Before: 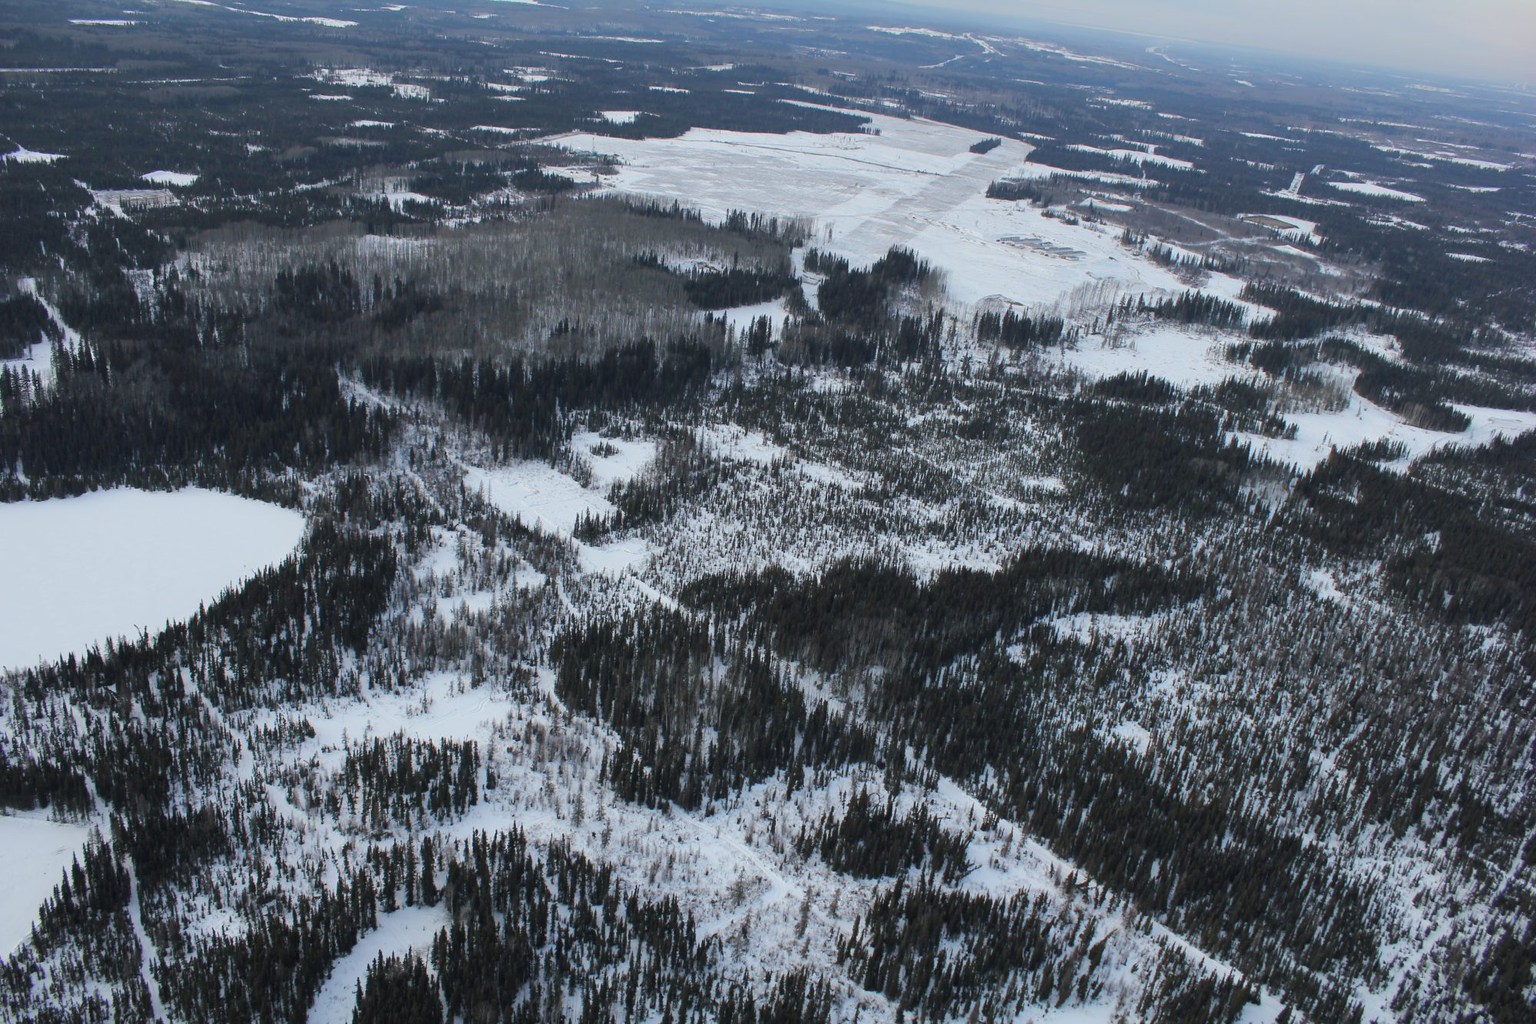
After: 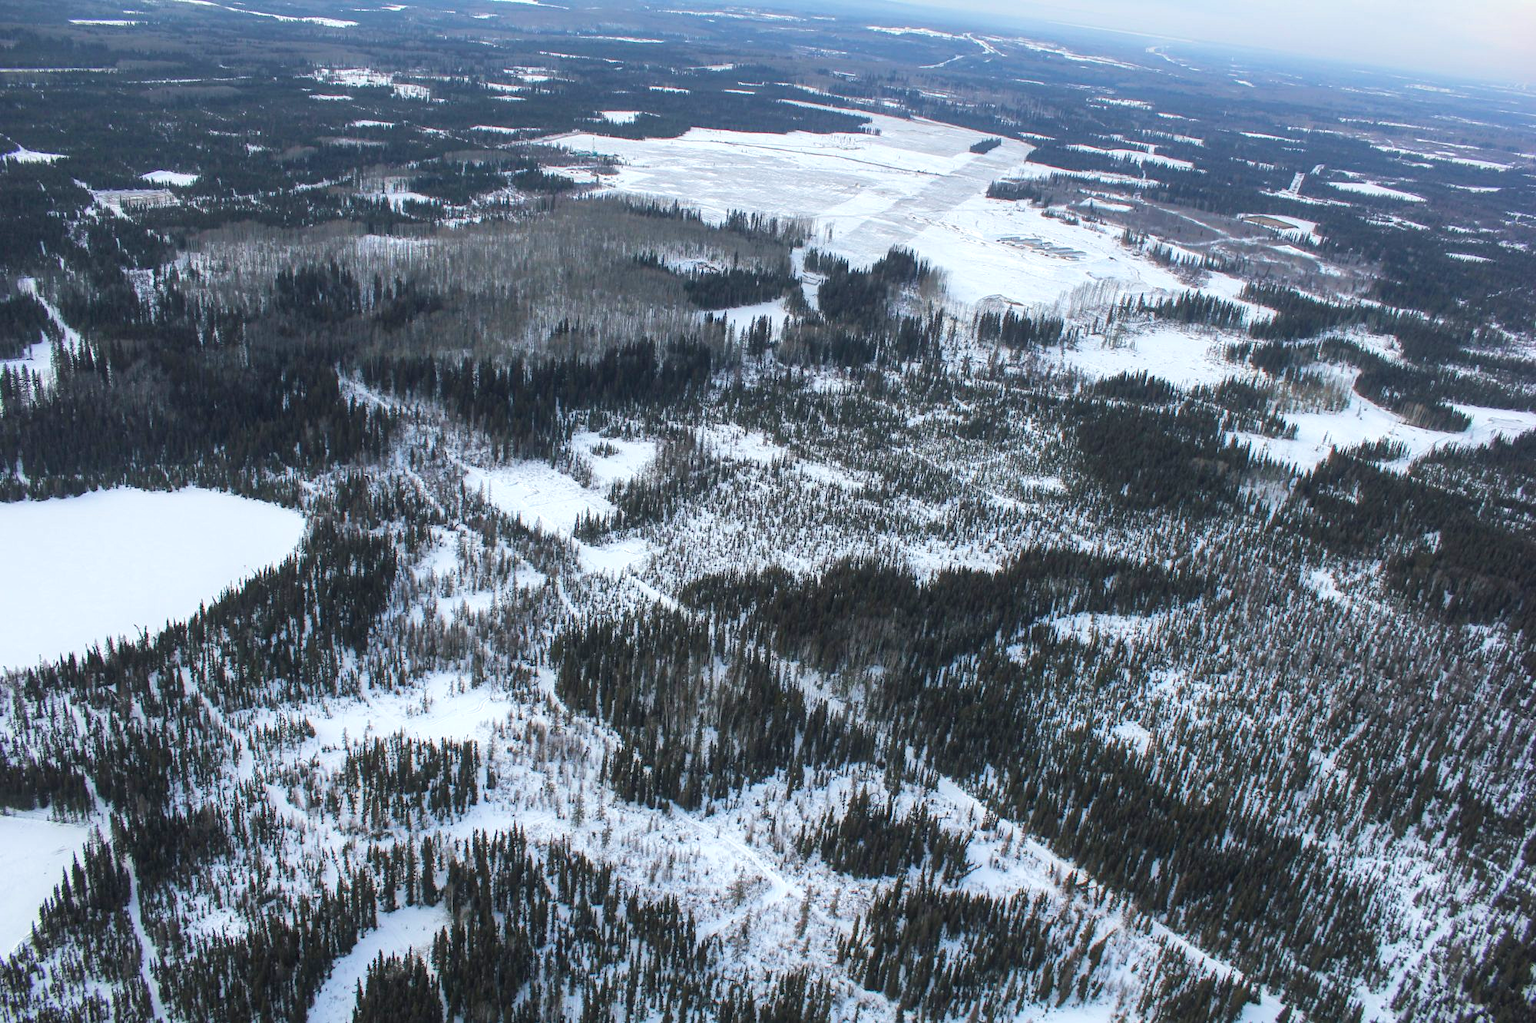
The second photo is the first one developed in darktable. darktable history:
contrast equalizer: y [[0.5, 0.488, 0.462, 0.461, 0.491, 0.5], [0.5 ×6], [0.5 ×6], [0 ×6], [0 ×6]]
velvia: on, module defaults
local contrast: on, module defaults
exposure: exposure 0.564 EV, compensate highlight preservation false
